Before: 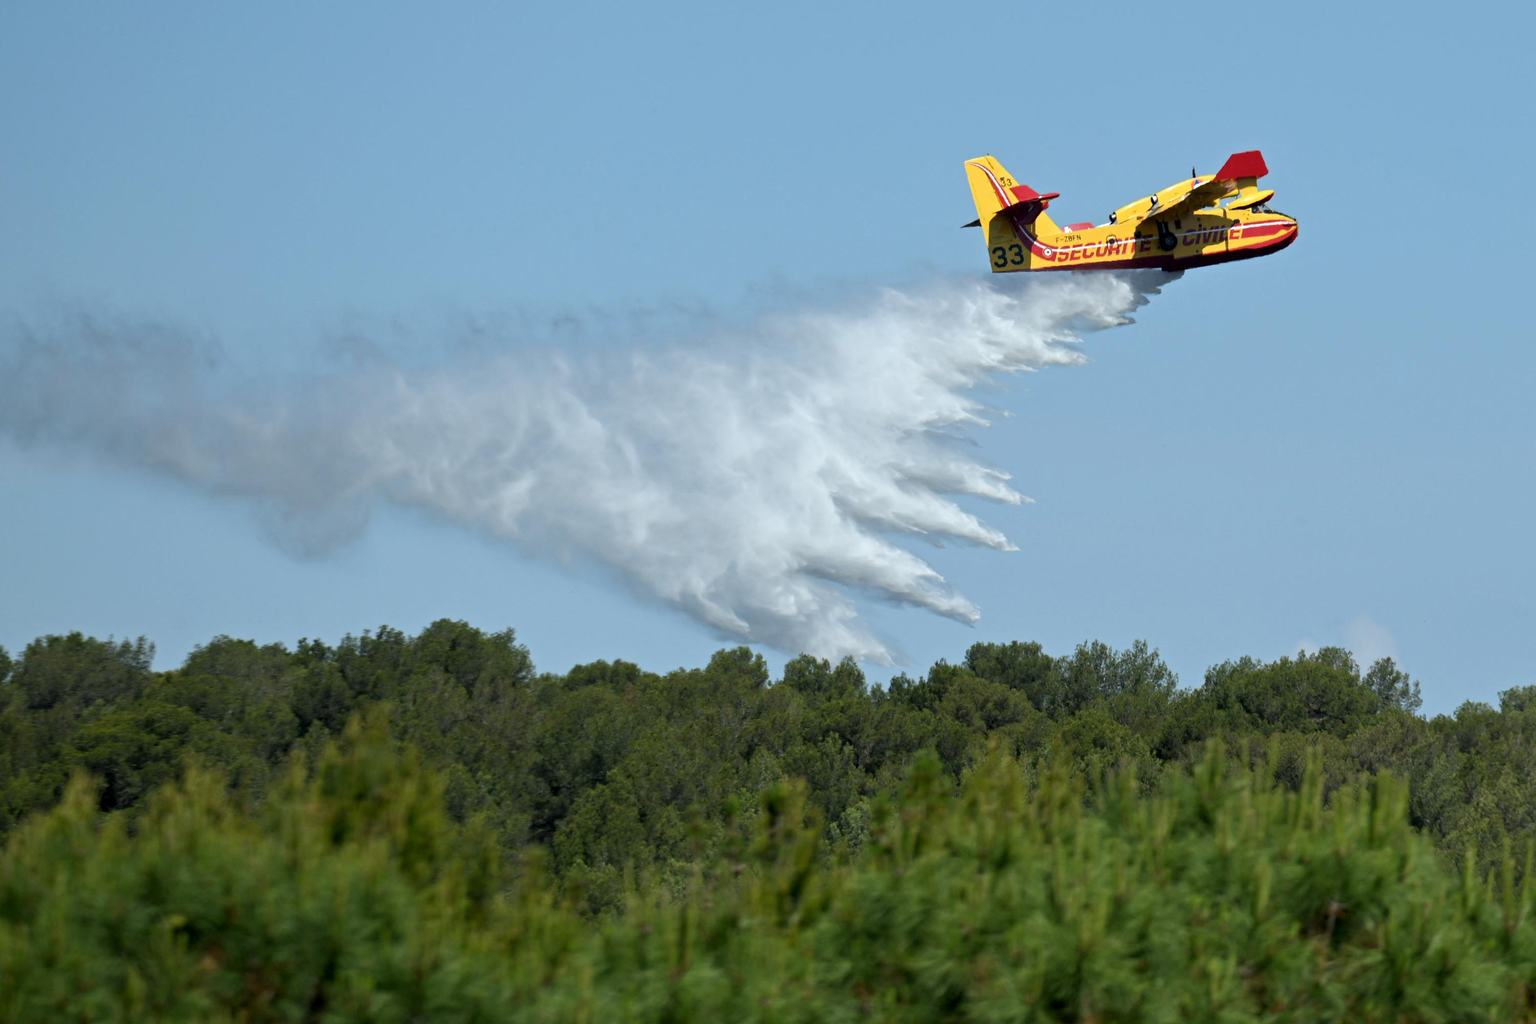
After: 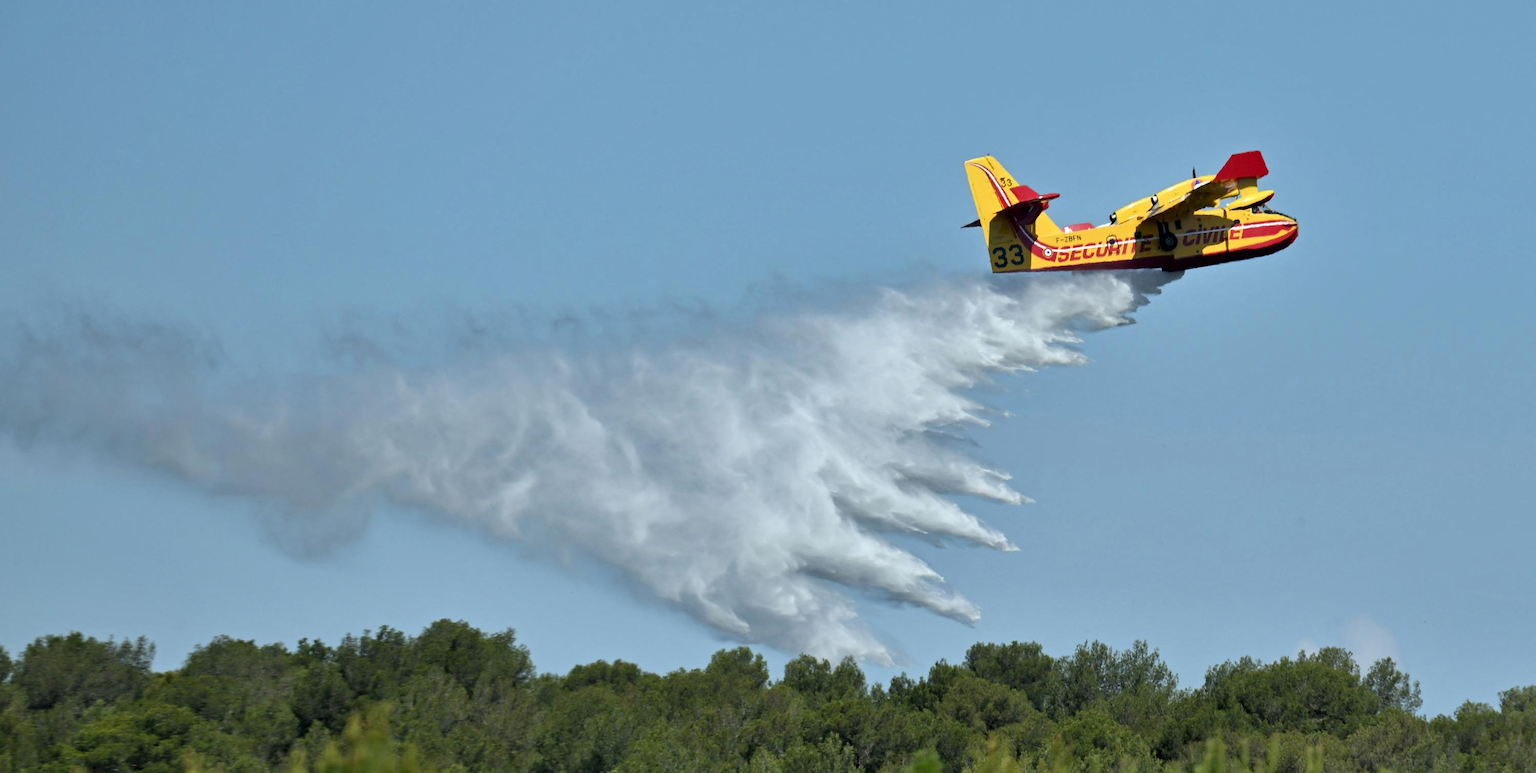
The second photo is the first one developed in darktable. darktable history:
crop: bottom 24.448%
shadows and highlights: soften with gaussian
